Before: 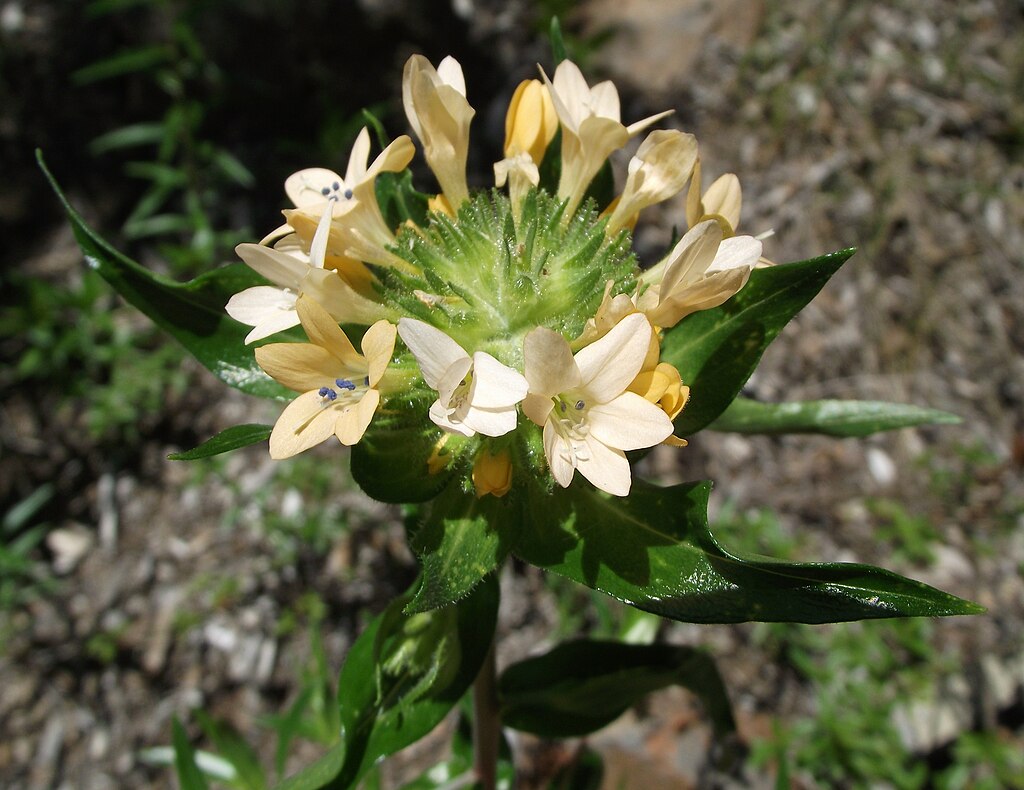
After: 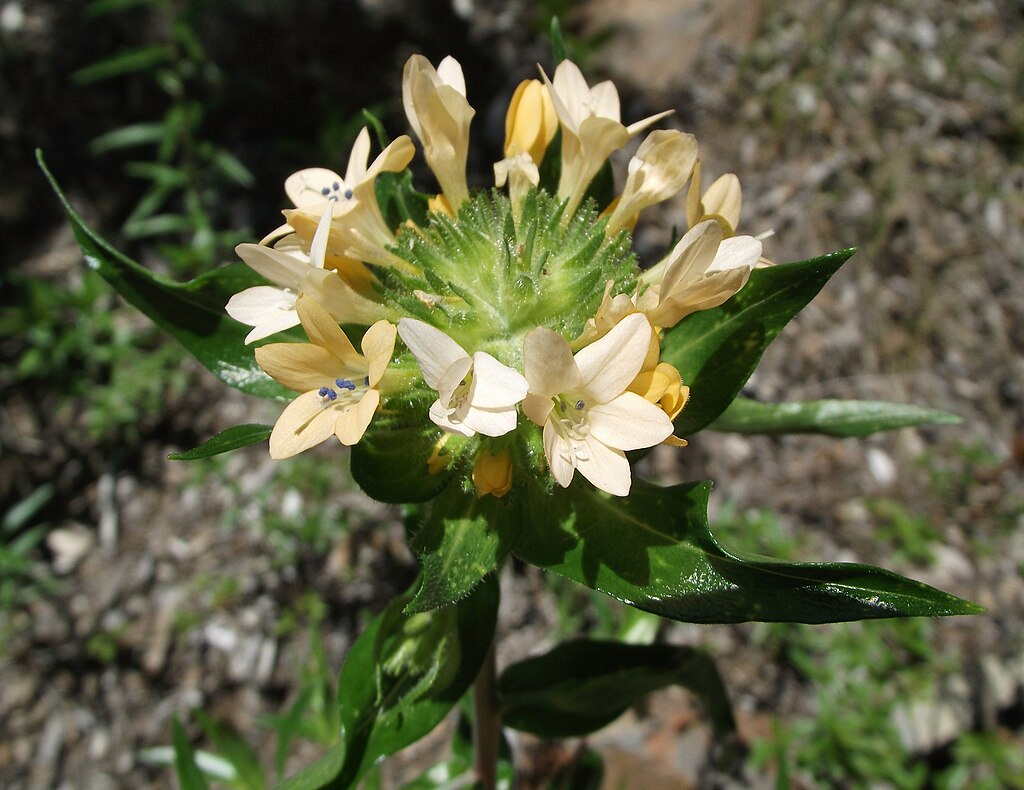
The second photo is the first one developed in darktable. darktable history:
shadows and highlights: shadows 36.28, highlights -27.64, soften with gaussian
